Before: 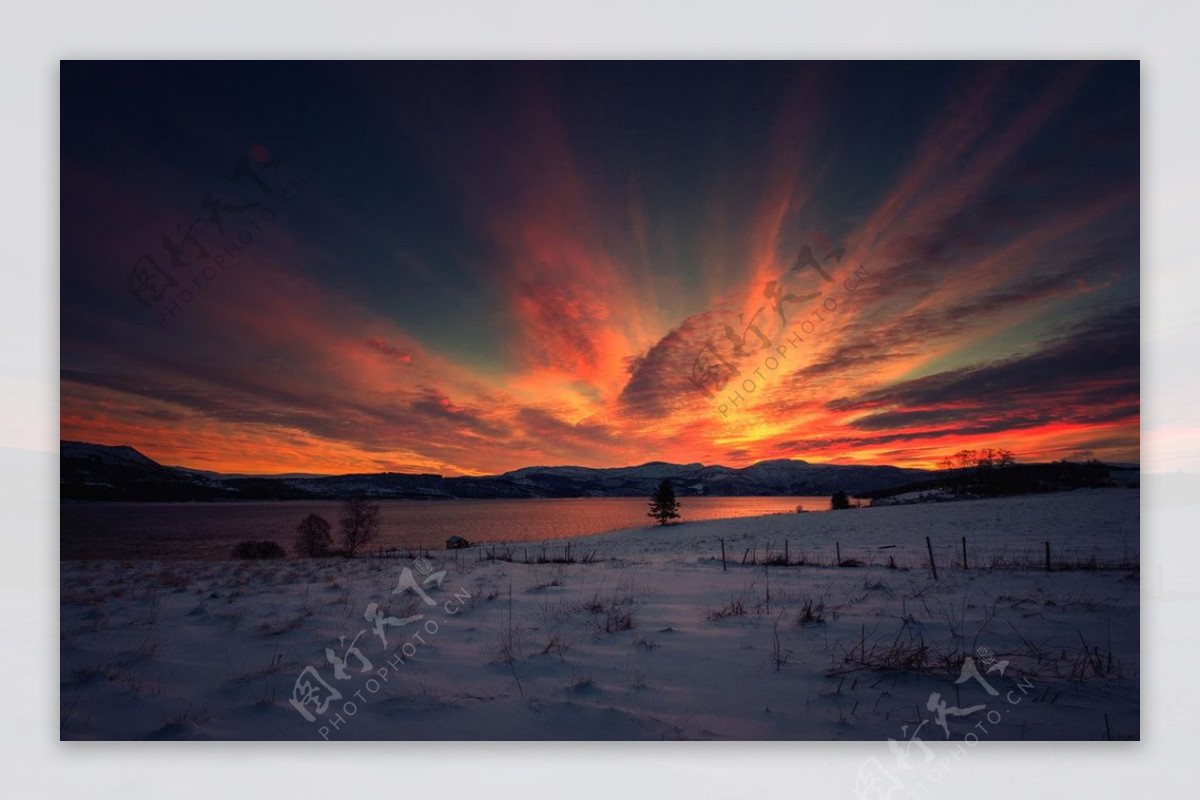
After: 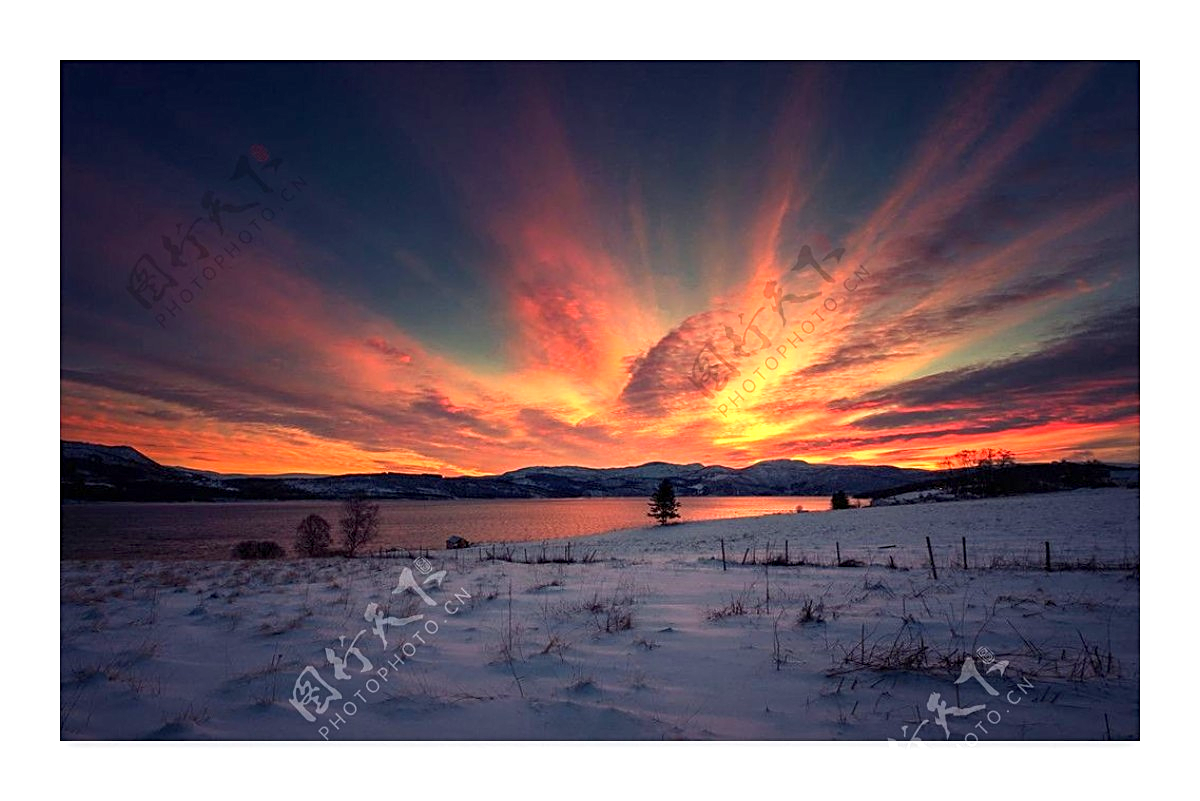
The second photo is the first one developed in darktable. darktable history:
sharpen: on, module defaults
exposure: black level correction 0.001, exposure 1 EV, compensate highlight preservation false
